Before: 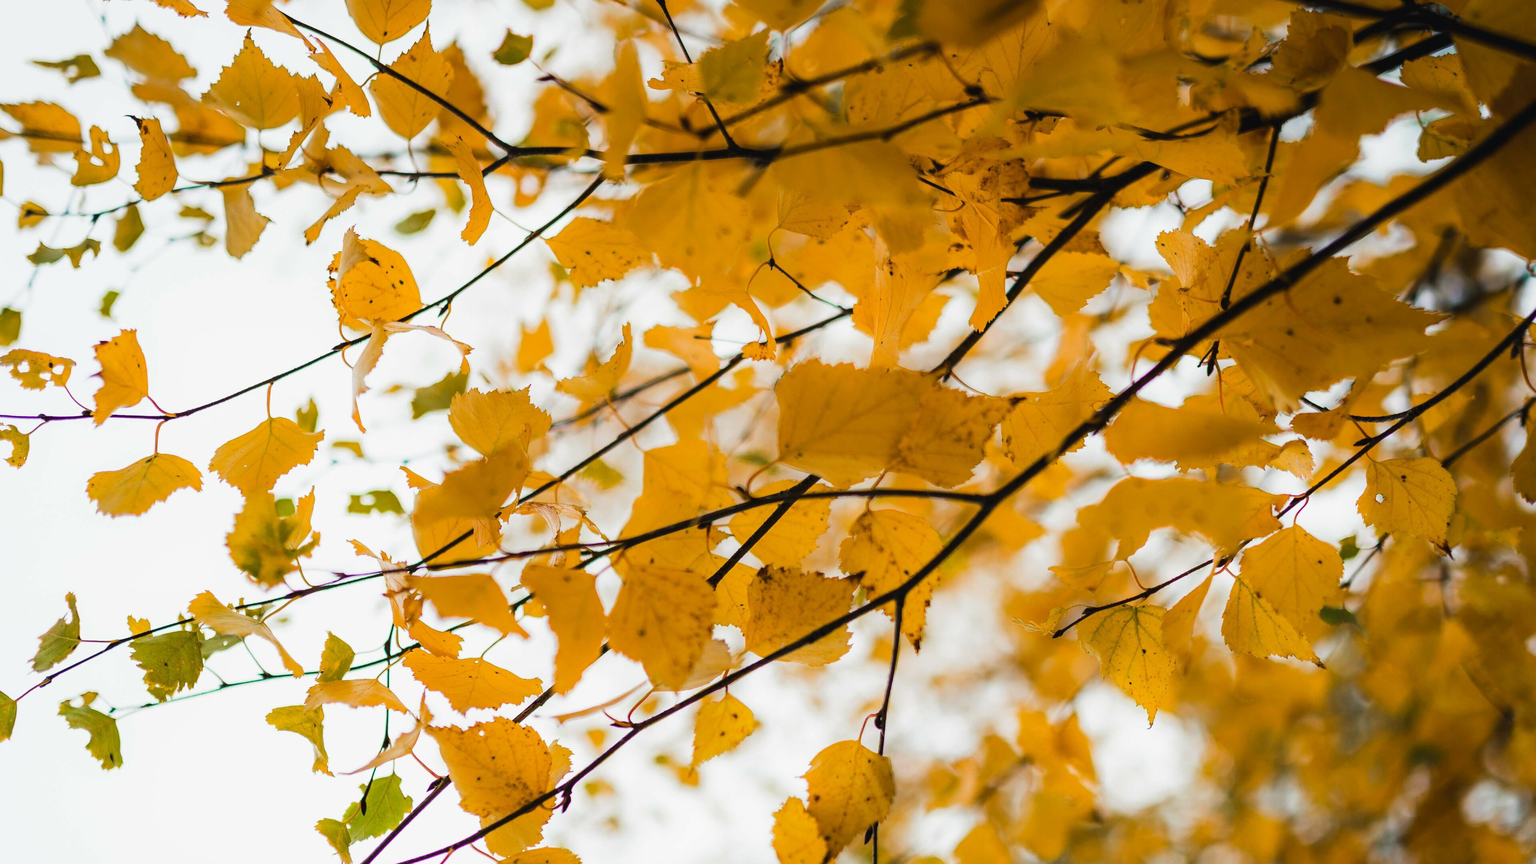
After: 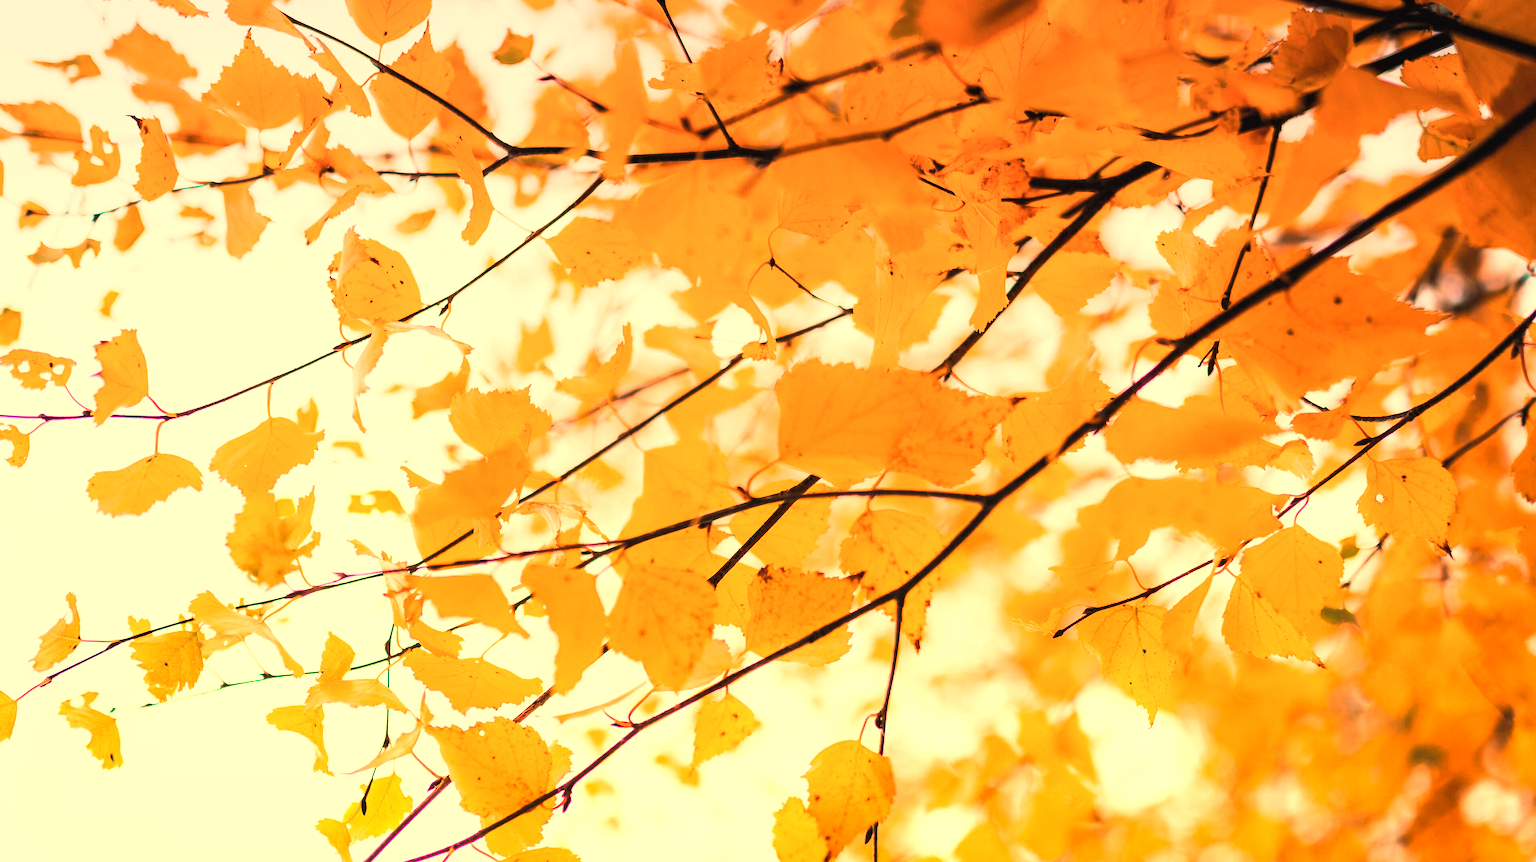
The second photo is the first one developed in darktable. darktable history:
exposure: exposure 1 EV, compensate highlight preservation false
tone curve: curves: ch0 [(0, 0) (0.004, 0.001) (0.133, 0.16) (0.325, 0.399) (0.475, 0.588) (0.832, 0.903) (1, 1)], color space Lab, linked channels, preserve colors none
graduated density: hue 238.83°, saturation 50%
white balance: red 1.467, blue 0.684
crop: top 0.05%, bottom 0.098%
